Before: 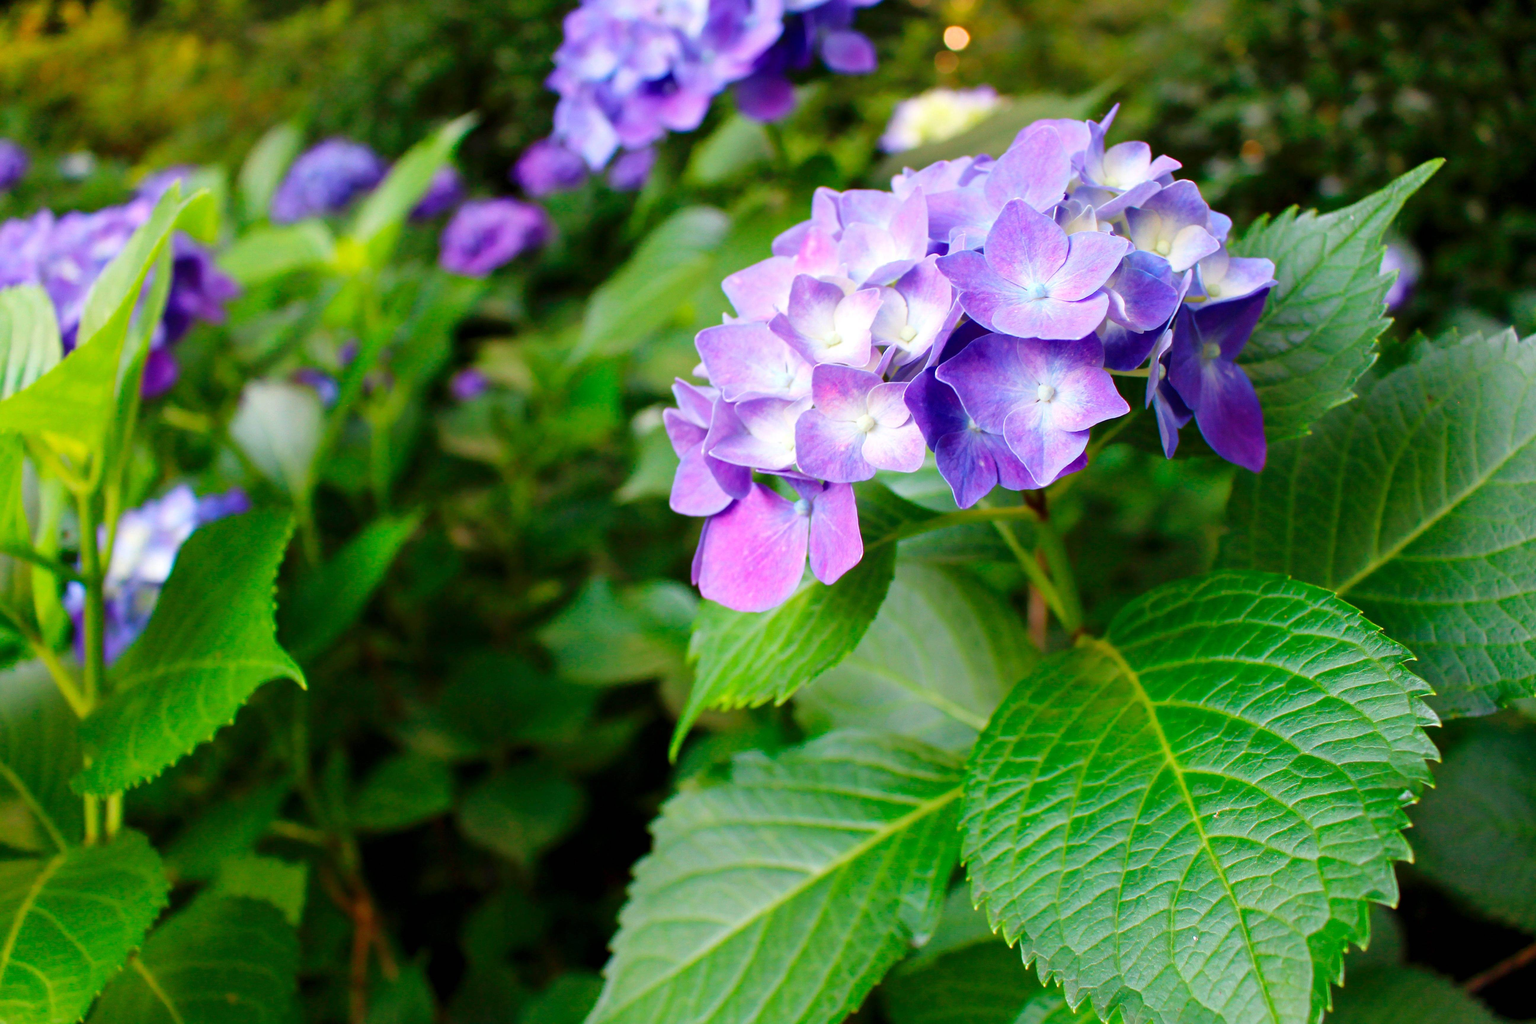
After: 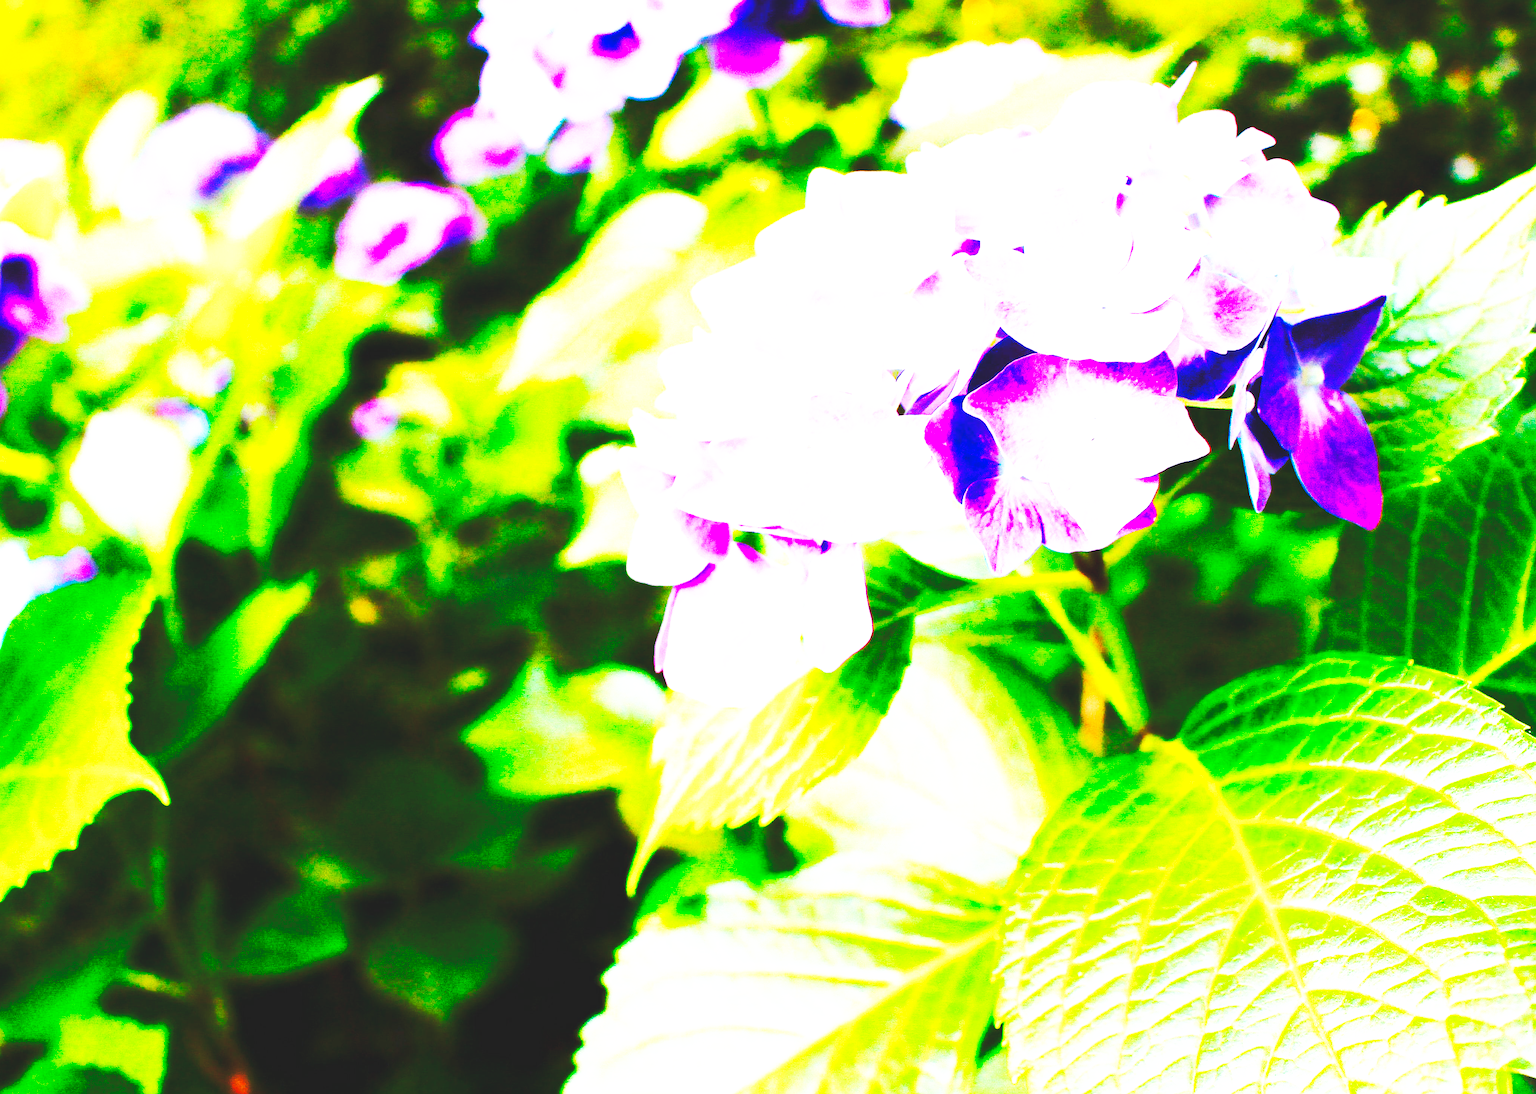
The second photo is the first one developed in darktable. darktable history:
tone equalizer: -8 EV -0.747 EV, -7 EV -0.723 EV, -6 EV -0.572 EV, -5 EV -0.392 EV, -3 EV 0.4 EV, -2 EV 0.6 EV, -1 EV 0.698 EV, +0 EV 0.764 EV, edges refinement/feathering 500, mask exposure compensation -1.57 EV, preserve details no
base curve: curves: ch0 [(0, 0.015) (0.085, 0.116) (0.134, 0.298) (0.19, 0.545) (0.296, 0.764) (0.599, 0.982) (1, 1)], preserve colors none
crop: left 11.338%, top 5.268%, right 9.588%, bottom 10.164%
color correction: highlights b* -0.058, saturation 0.977
sharpen: on, module defaults
color balance rgb: linear chroma grading › global chroma 15.105%, perceptual saturation grading › global saturation 20%, perceptual saturation grading › highlights -25.402%, perceptual saturation grading › shadows 50.193%
exposure: exposure 1.164 EV, compensate highlight preservation false
